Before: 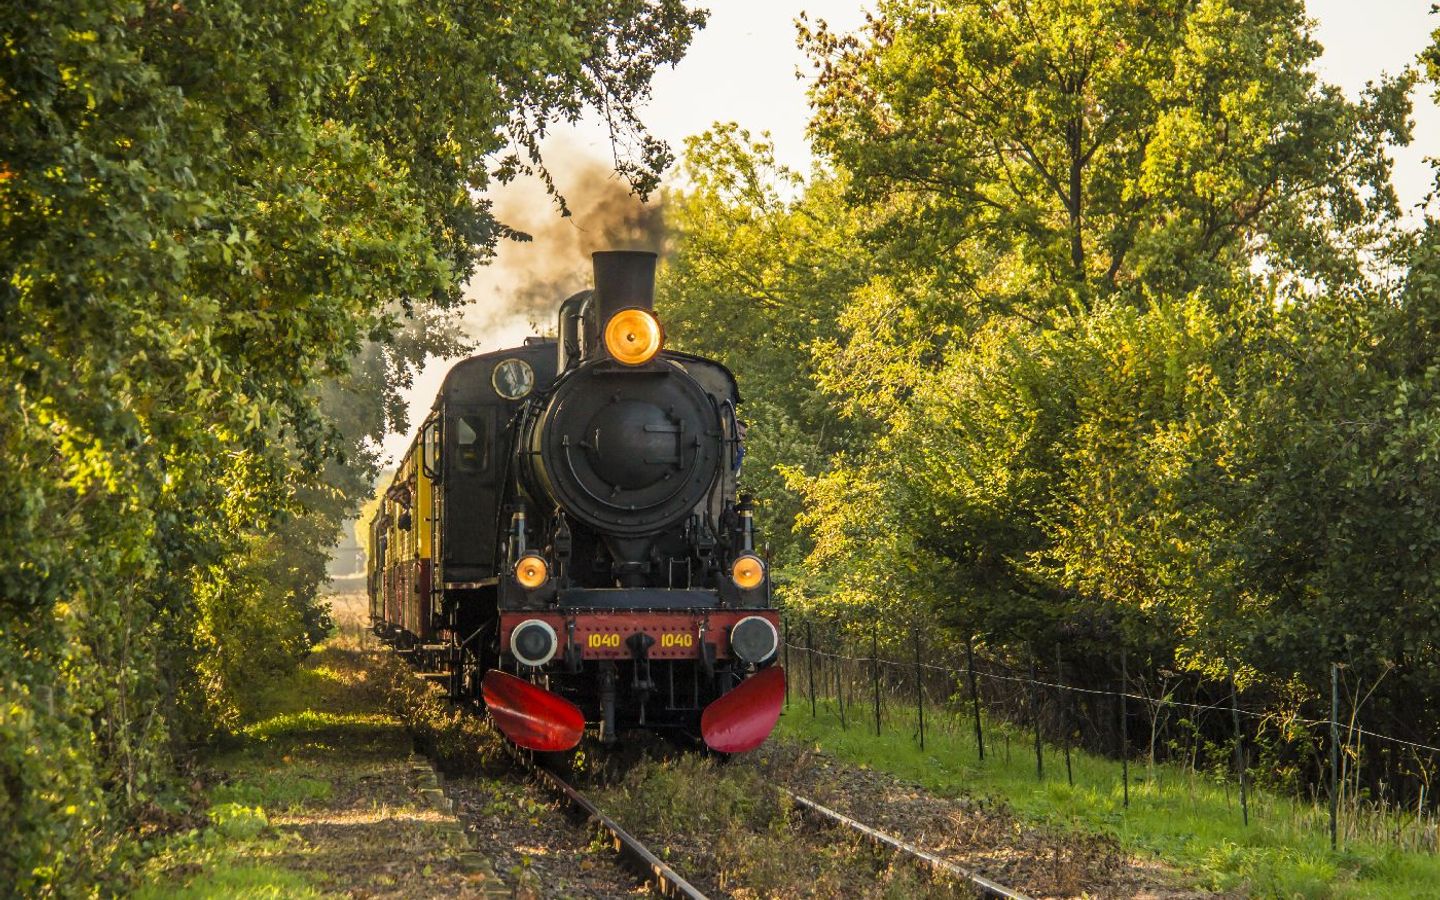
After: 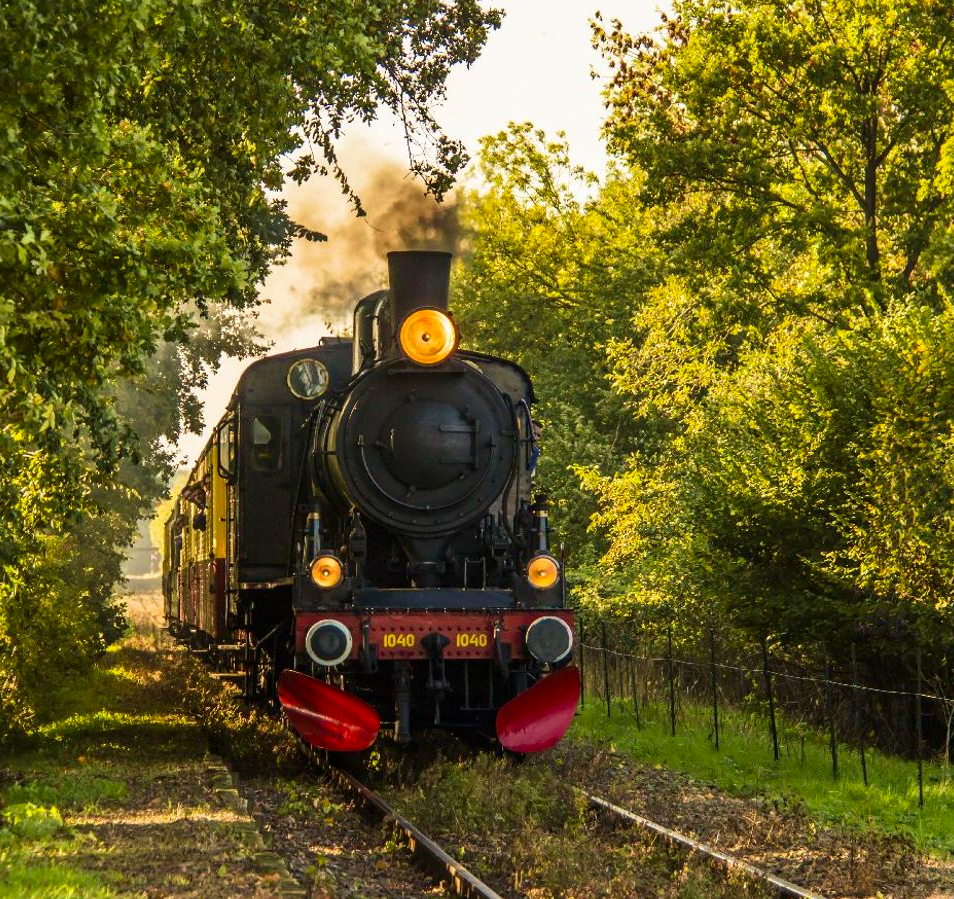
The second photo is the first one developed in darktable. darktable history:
velvia: on, module defaults
crop and rotate: left 14.299%, right 19.403%
contrast brightness saturation: contrast 0.129, brightness -0.047, saturation 0.163
